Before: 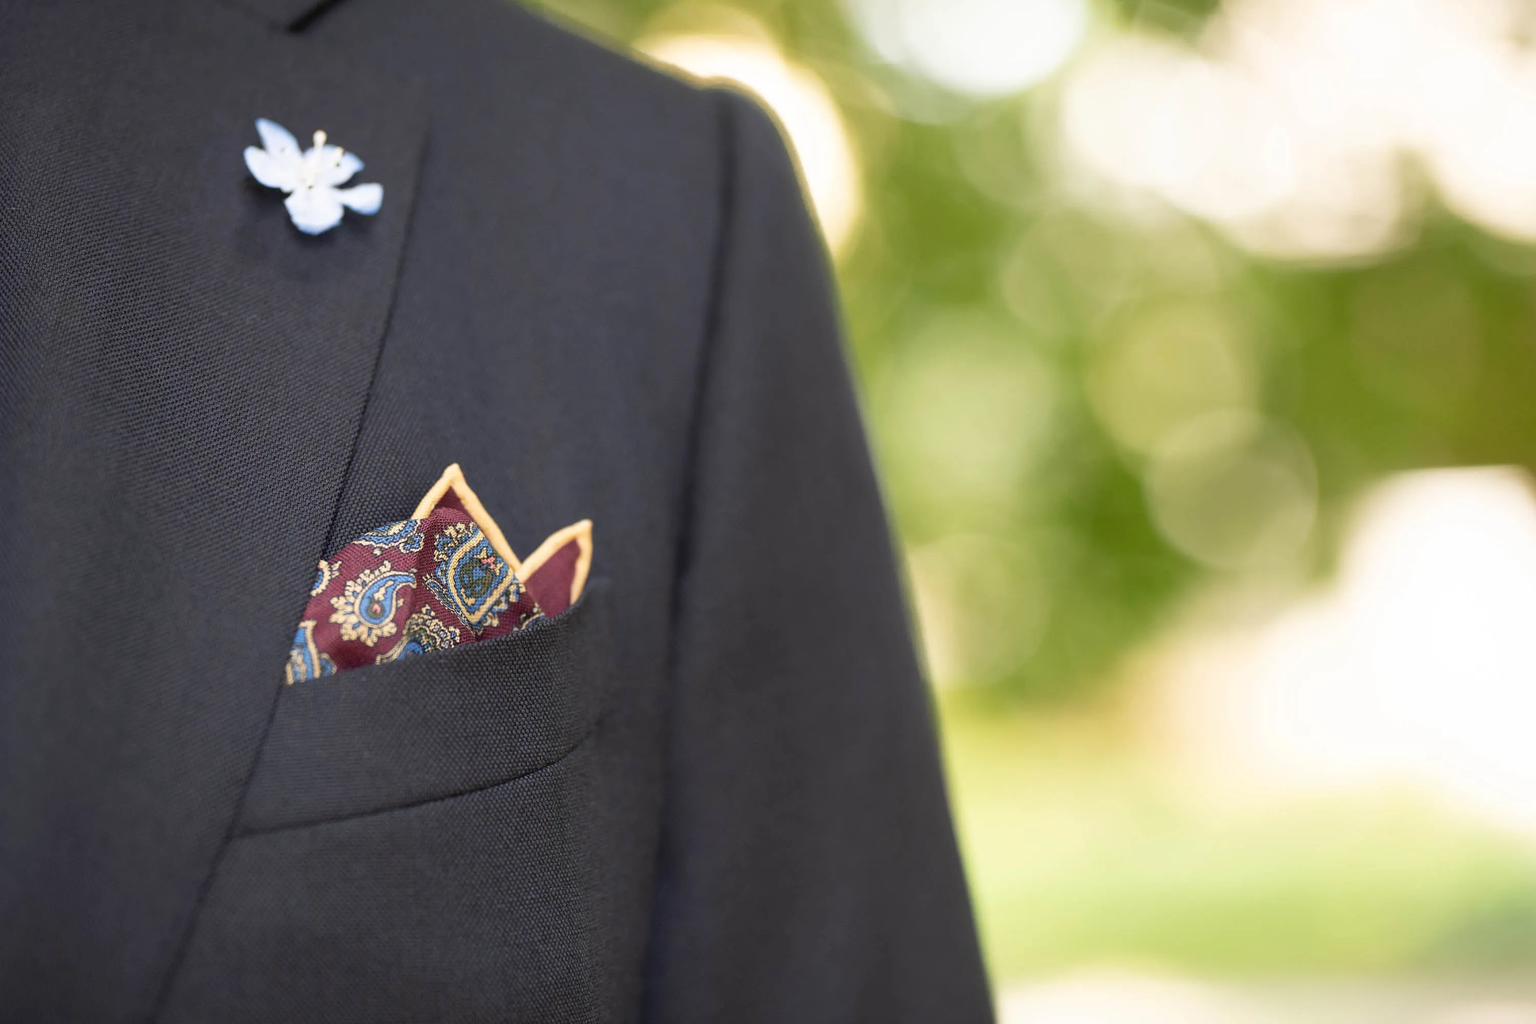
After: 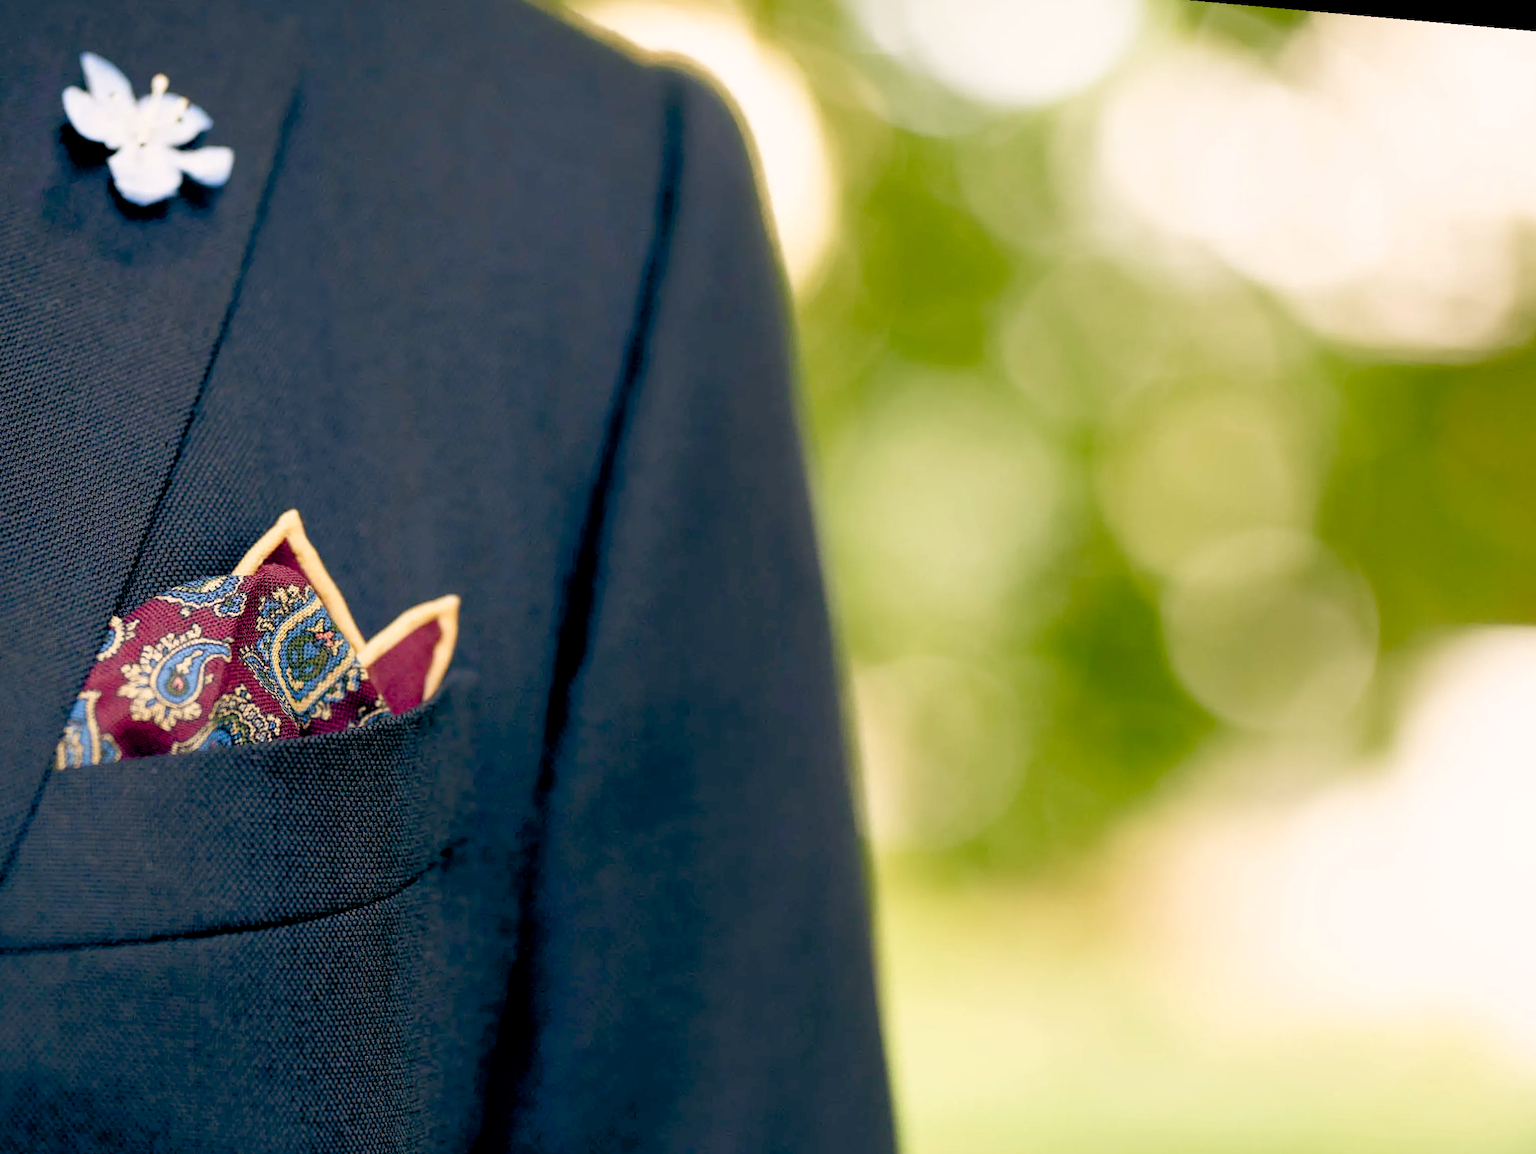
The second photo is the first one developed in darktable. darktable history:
tone equalizer: on, module defaults
rotate and perspective: rotation 5.12°, automatic cropping off
crop: left 16.768%, top 8.653%, right 8.362%, bottom 12.485%
color balance: lift [0.975, 0.993, 1, 1.015], gamma [1.1, 1, 1, 0.945], gain [1, 1.04, 1, 0.95]
color balance rgb: perceptual saturation grading › global saturation 20%, perceptual saturation grading › highlights -25%, perceptual saturation grading › shadows 50%
